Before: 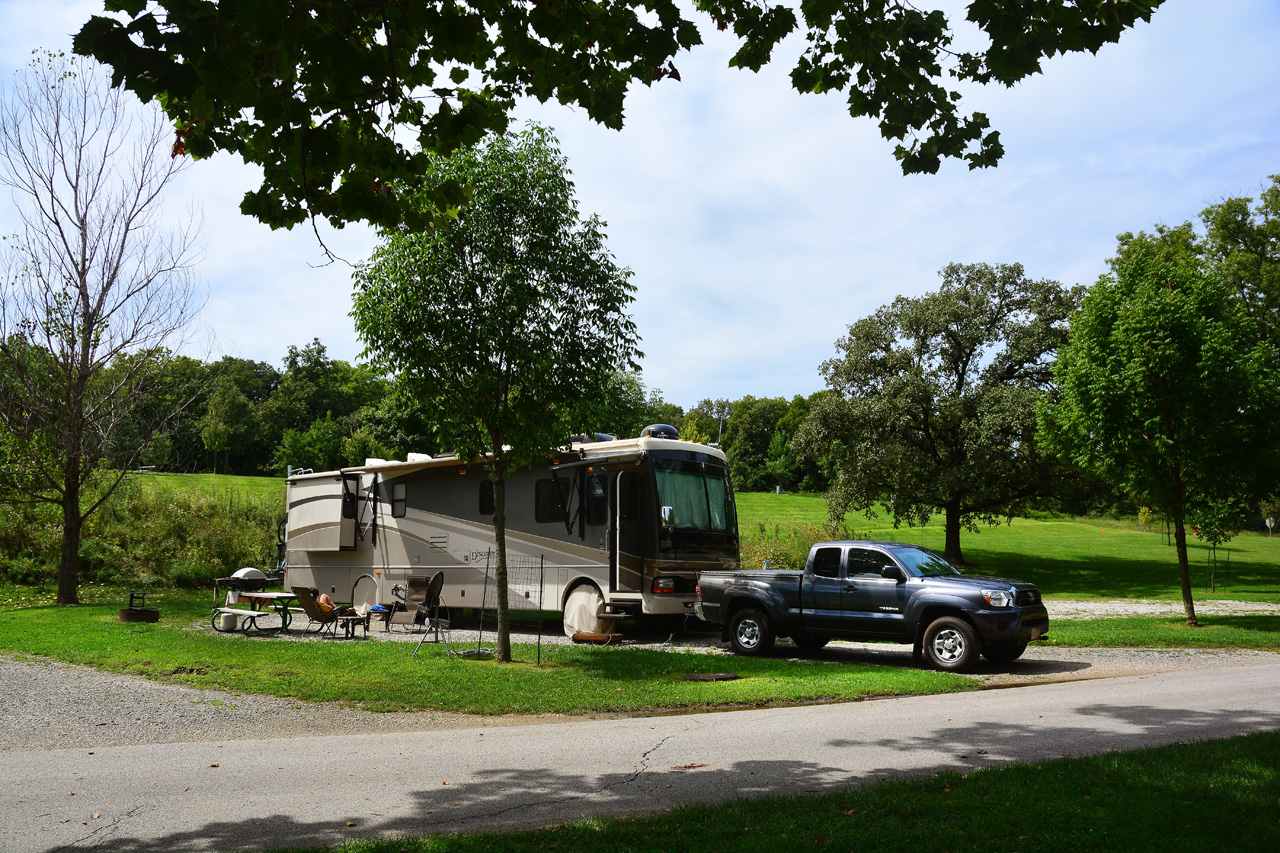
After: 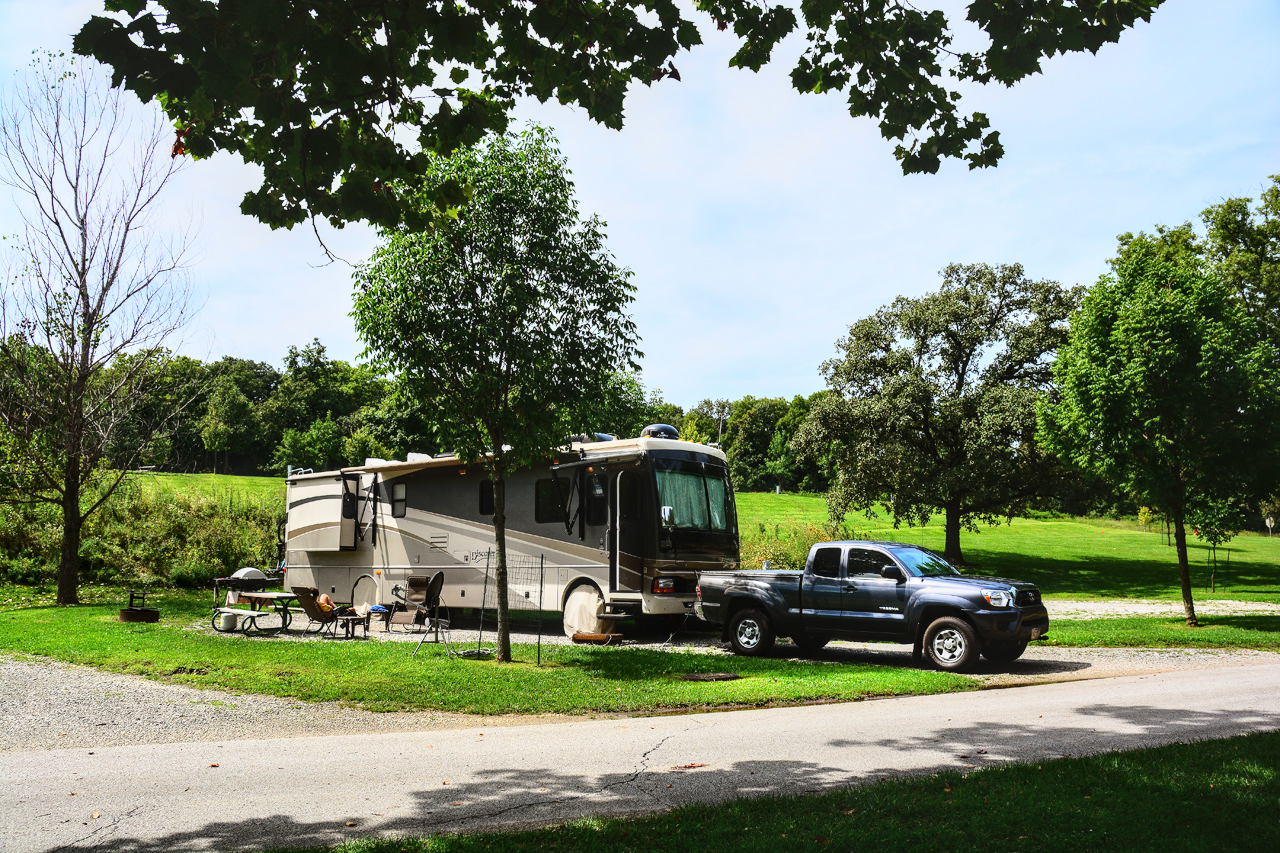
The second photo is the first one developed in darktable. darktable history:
local contrast: on, module defaults
base curve: curves: ch0 [(0, 0) (0.028, 0.03) (0.121, 0.232) (0.46, 0.748) (0.859, 0.968) (1, 1)]
